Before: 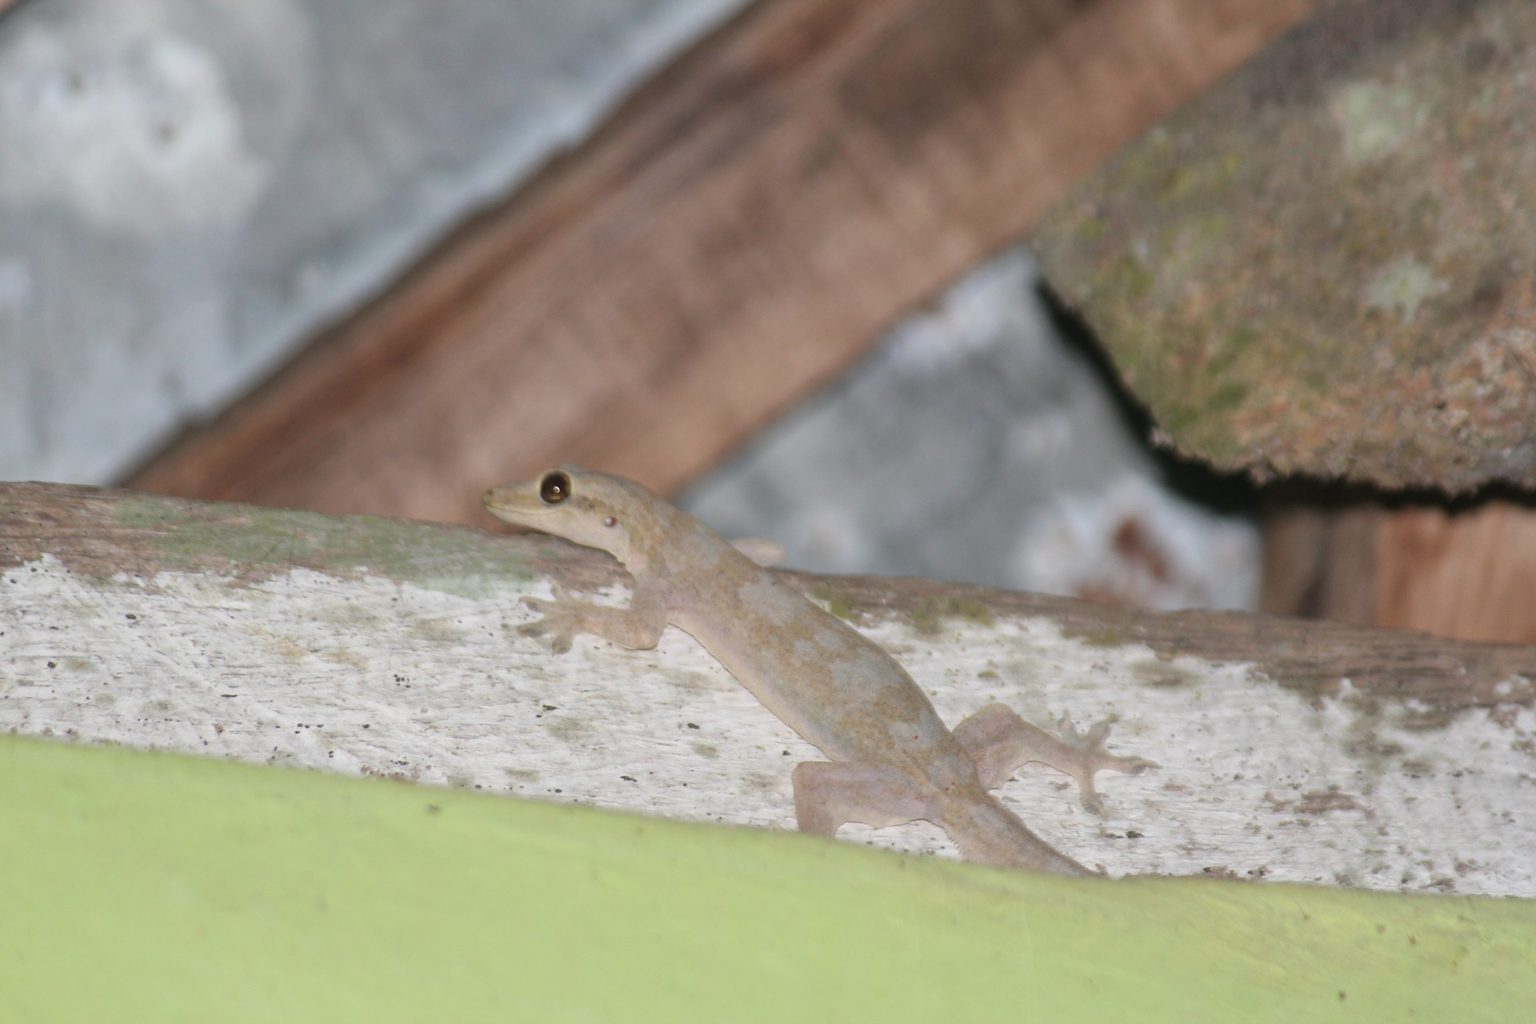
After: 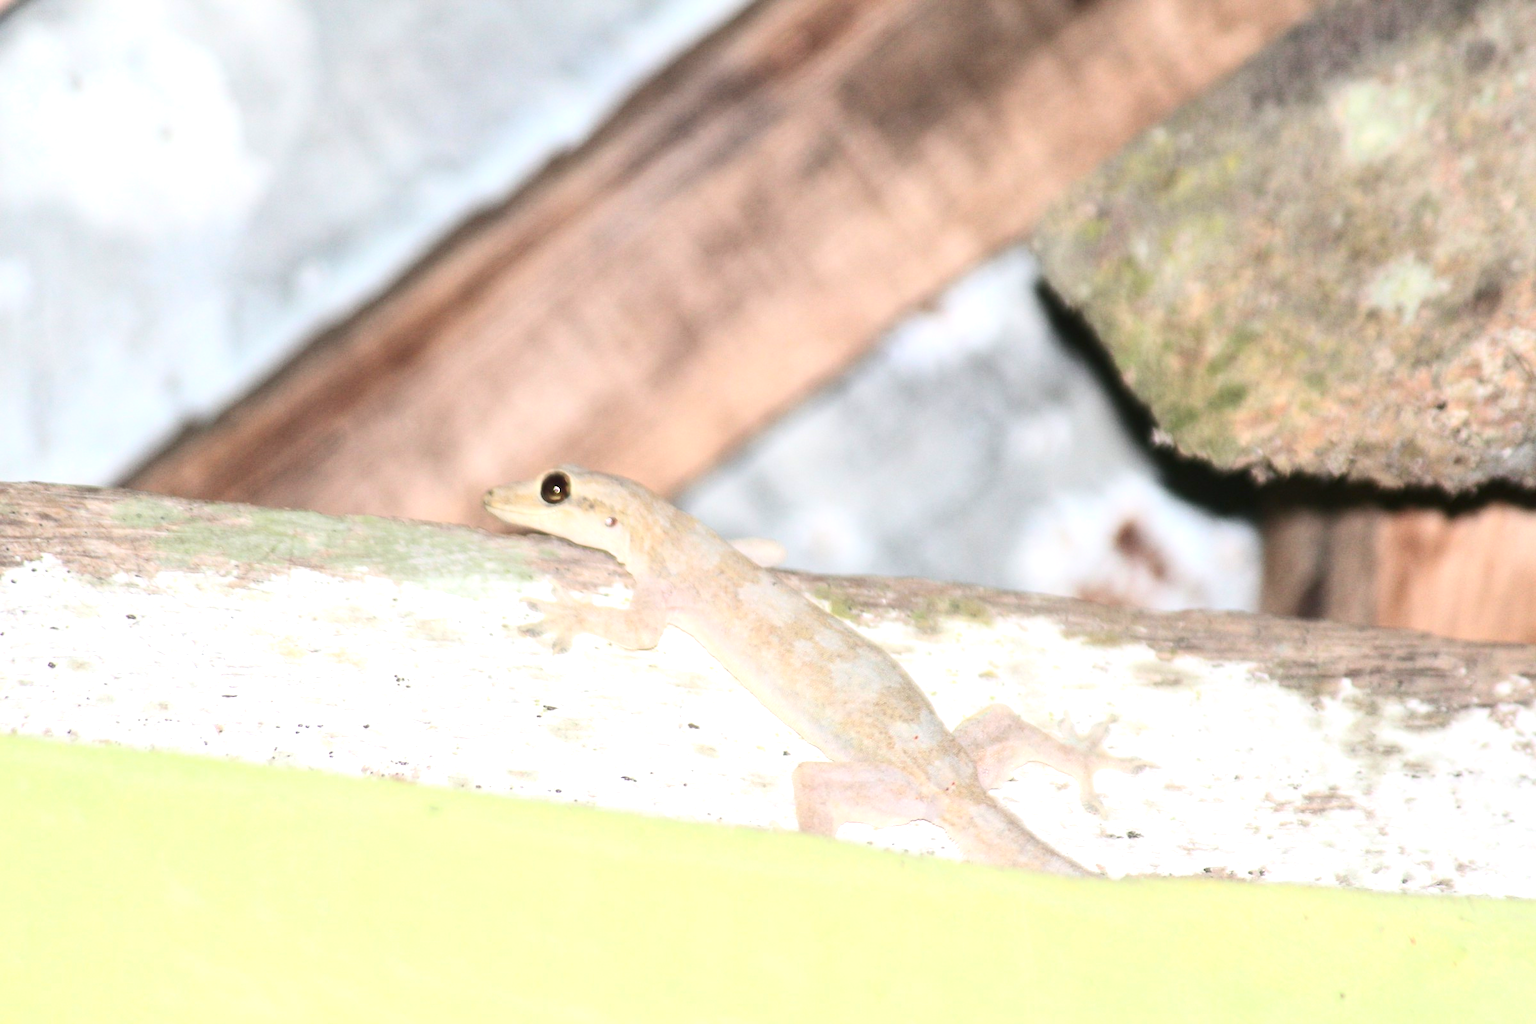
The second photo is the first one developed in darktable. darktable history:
contrast brightness saturation: contrast 0.28
exposure: exposure 1.16 EV, compensate exposure bias true, compensate highlight preservation false
